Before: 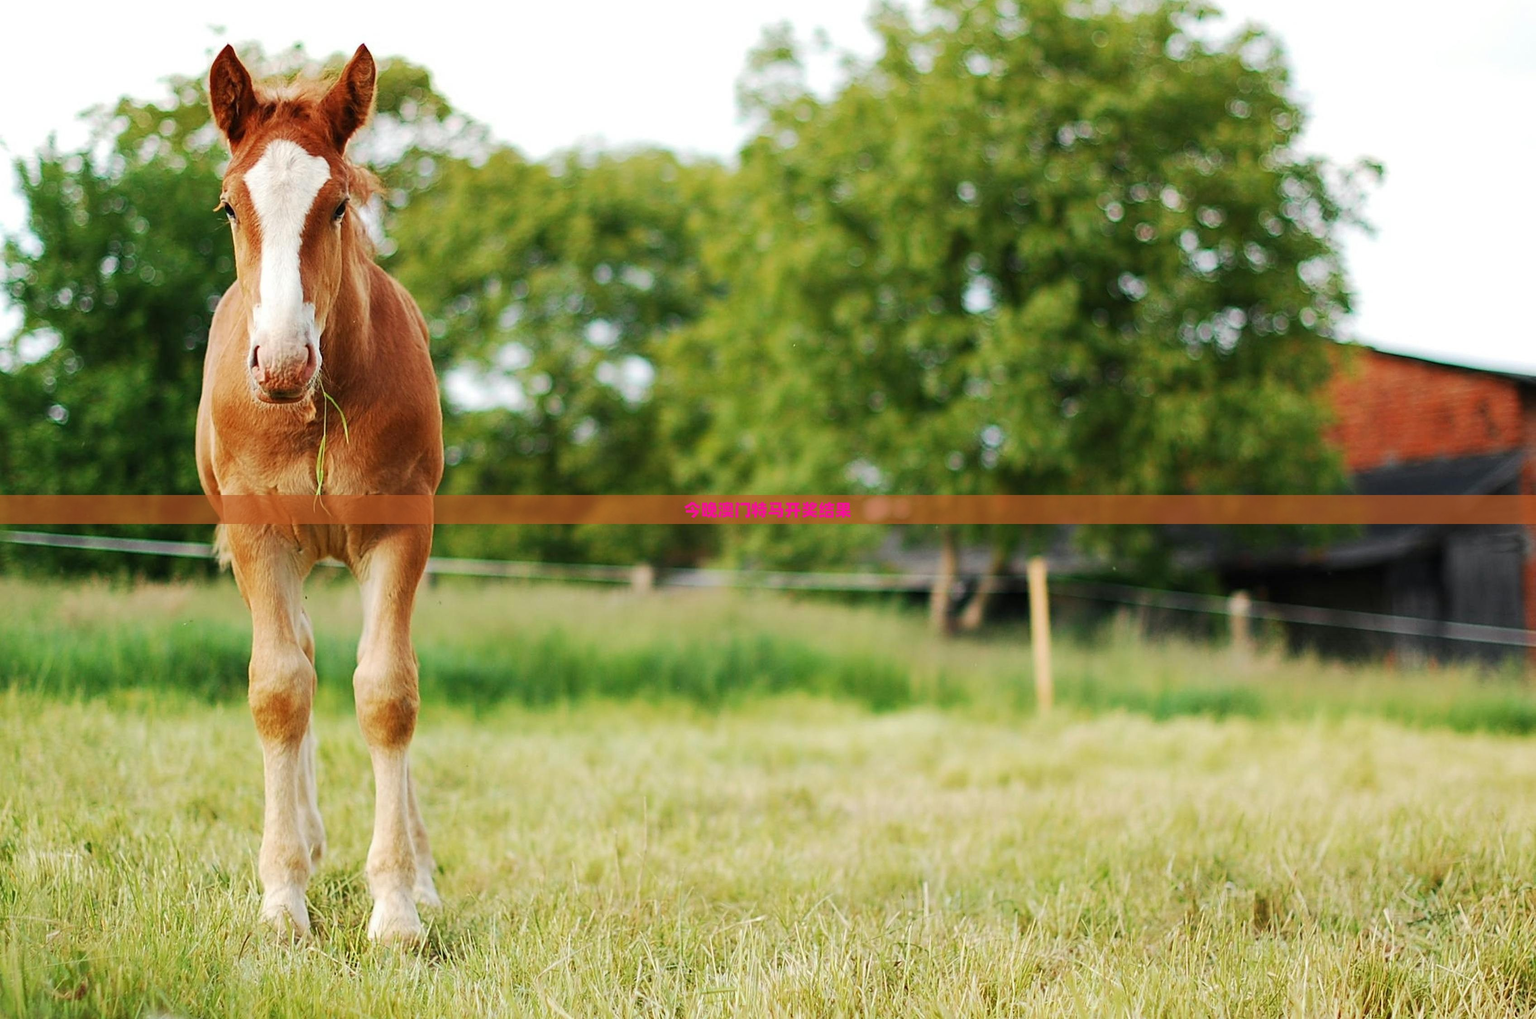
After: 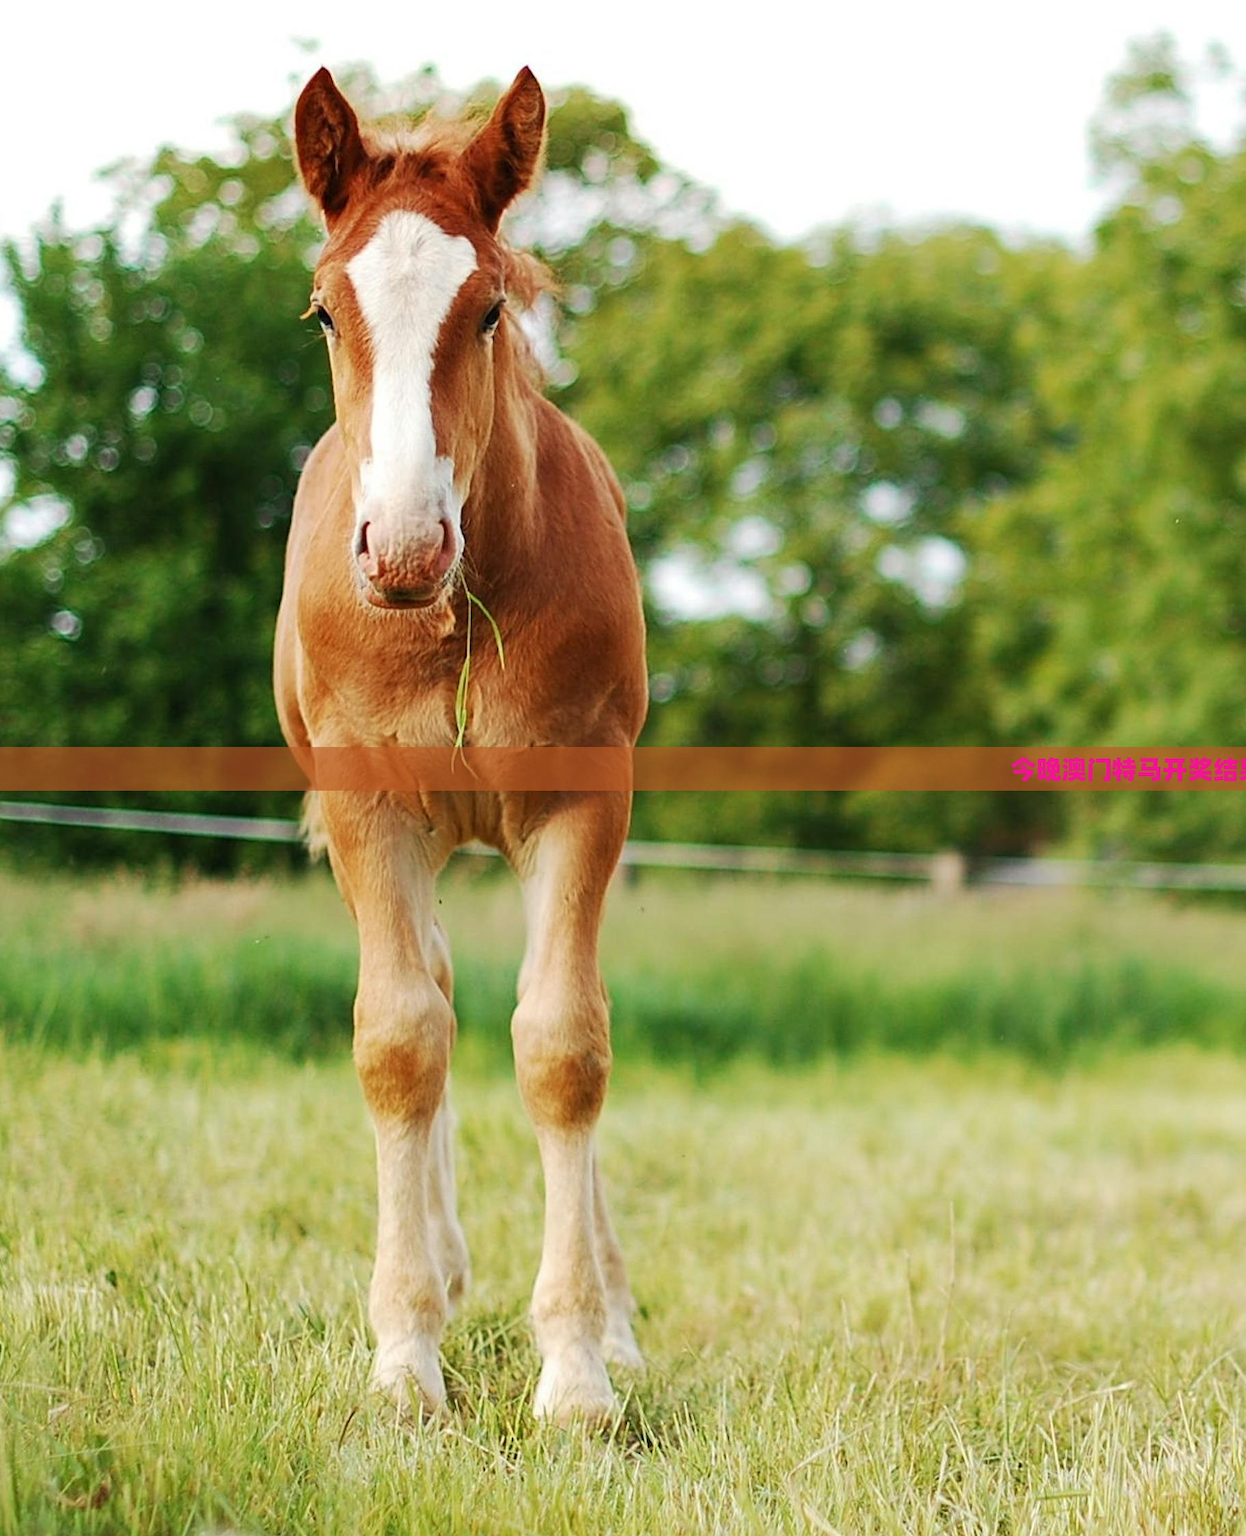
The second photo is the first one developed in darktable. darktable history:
crop: left 0.971%, right 45.259%, bottom 0.082%
contrast brightness saturation: contrast 0.053
